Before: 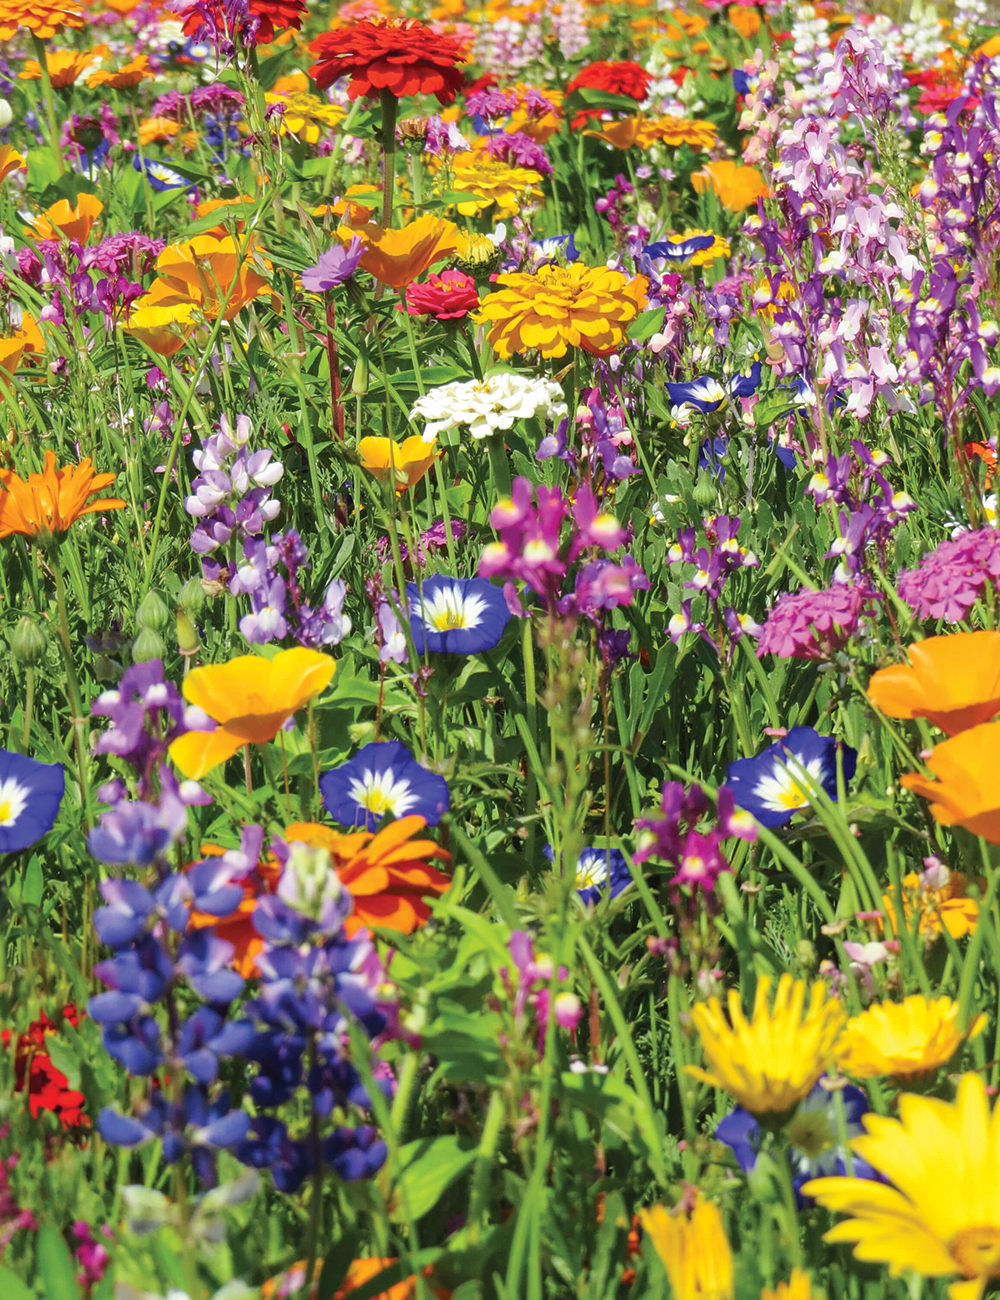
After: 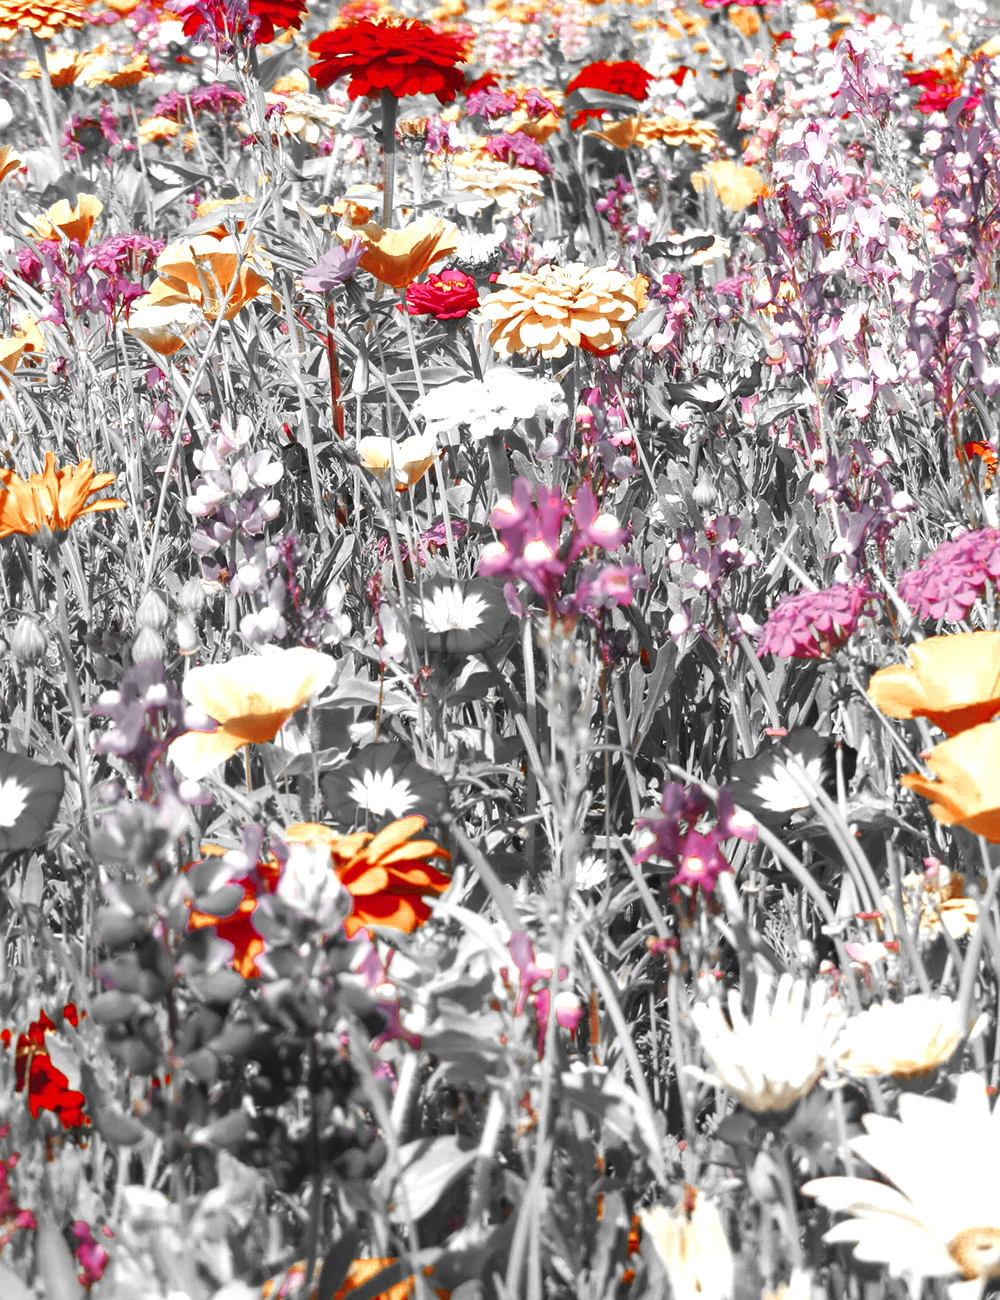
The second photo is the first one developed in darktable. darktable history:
exposure: exposure 0.606 EV, compensate exposure bias true, compensate highlight preservation false
color zones: curves: ch0 [(0, 0.497) (0.096, 0.361) (0.221, 0.538) (0.429, 0.5) (0.571, 0.5) (0.714, 0.5) (0.857, 0.5) (1, 0.497)]; ch1 [(0, 0.5) (0.143, 0.5) (0.257, -0.002) (0.429, 0.04) (0.571, -0.001) (0.714, -0.015) (0.857, 0.024) (1, 0.5)]
